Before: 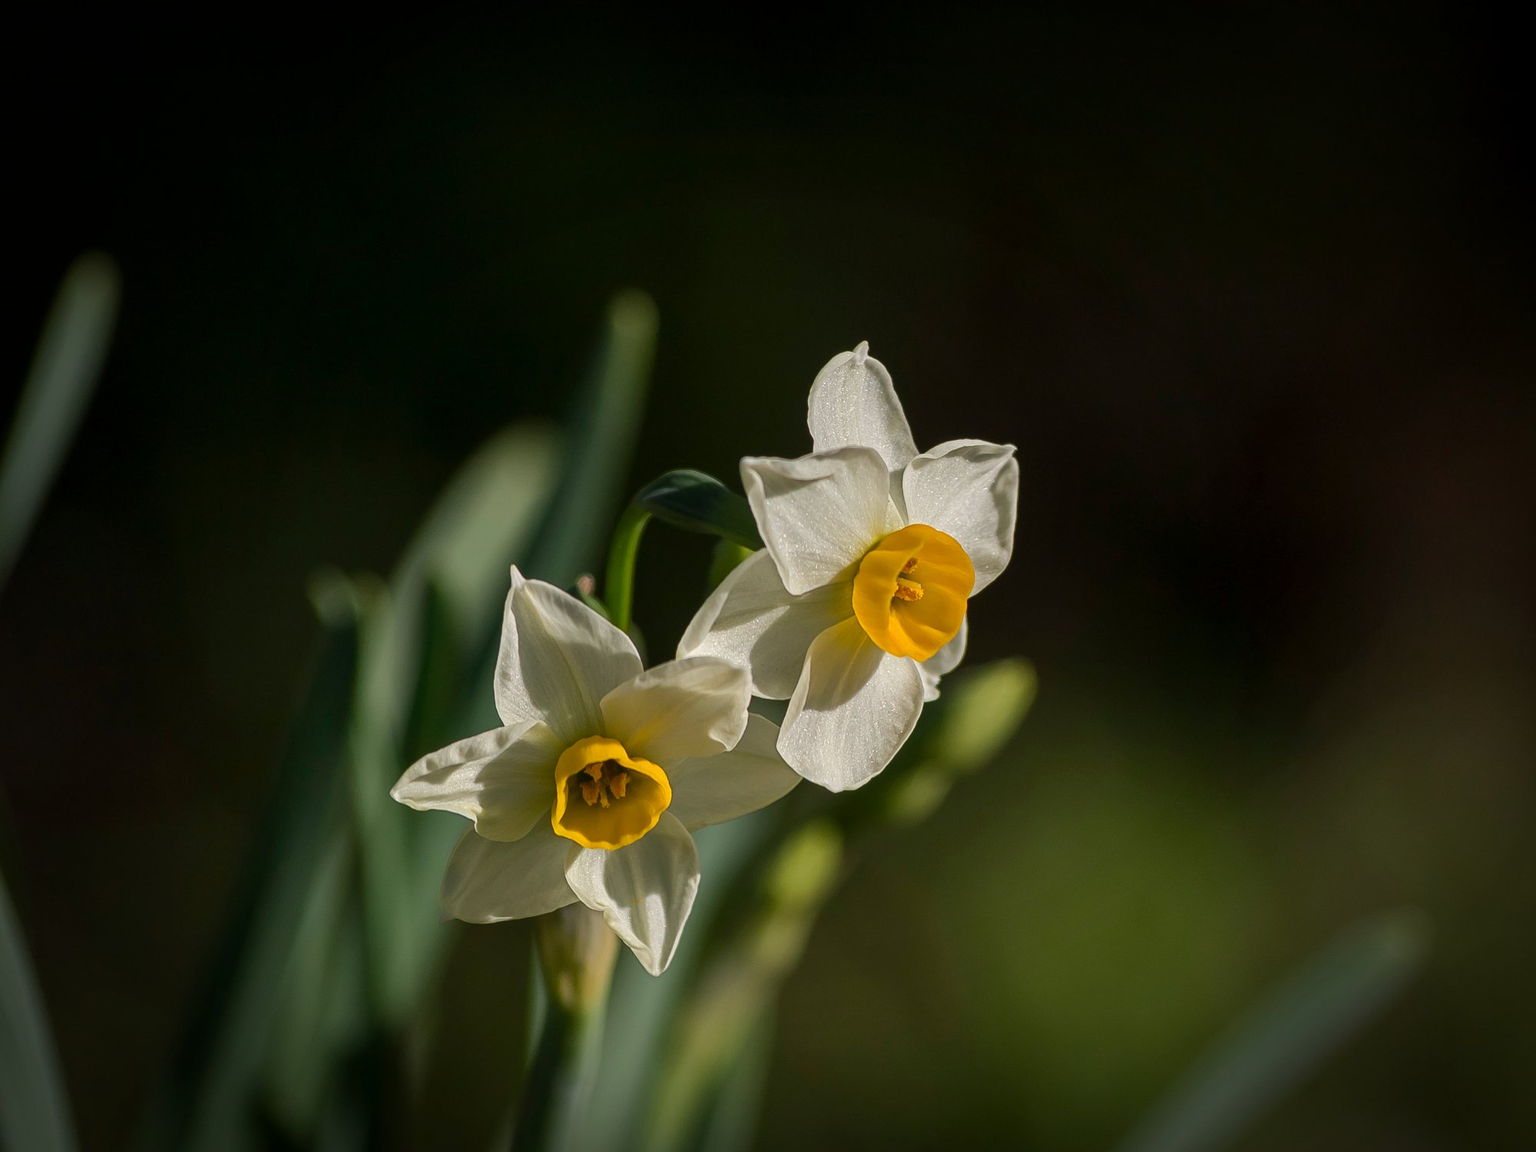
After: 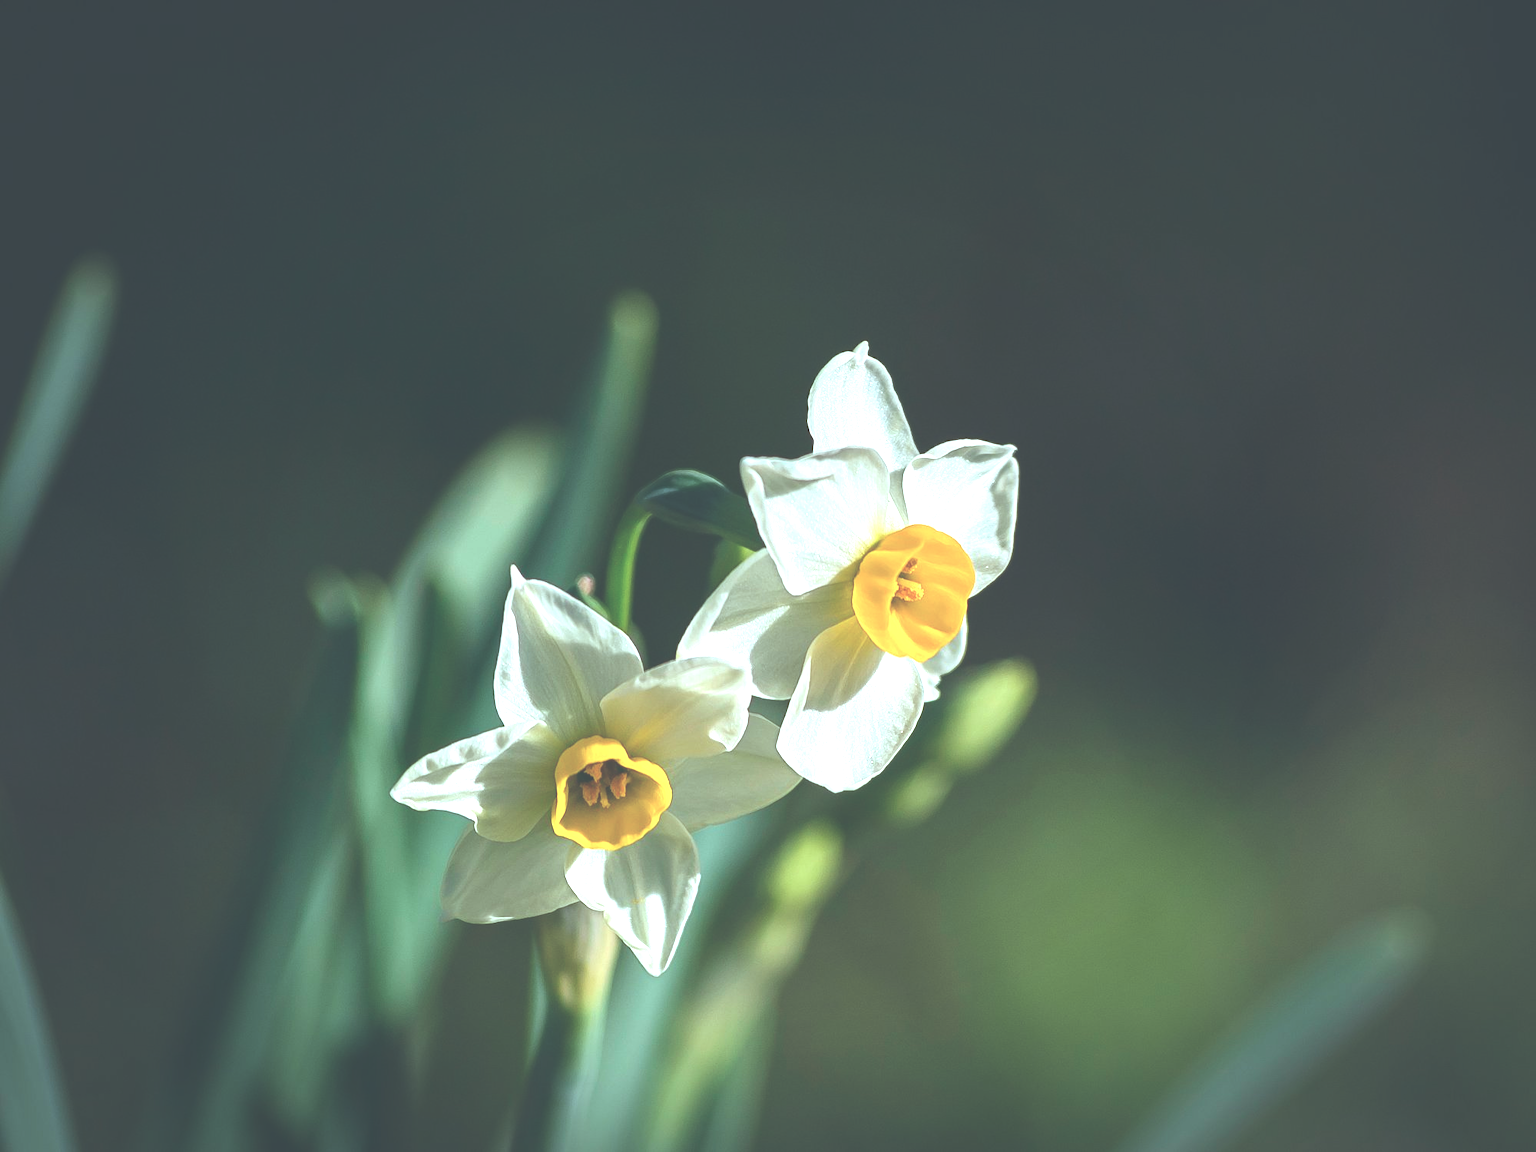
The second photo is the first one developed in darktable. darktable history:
exposure: black level correction -0.023, exposure 1.397 EV, compensate highlight preservation false
color correction: highlights a* -11.71, highlights b* -15.58
